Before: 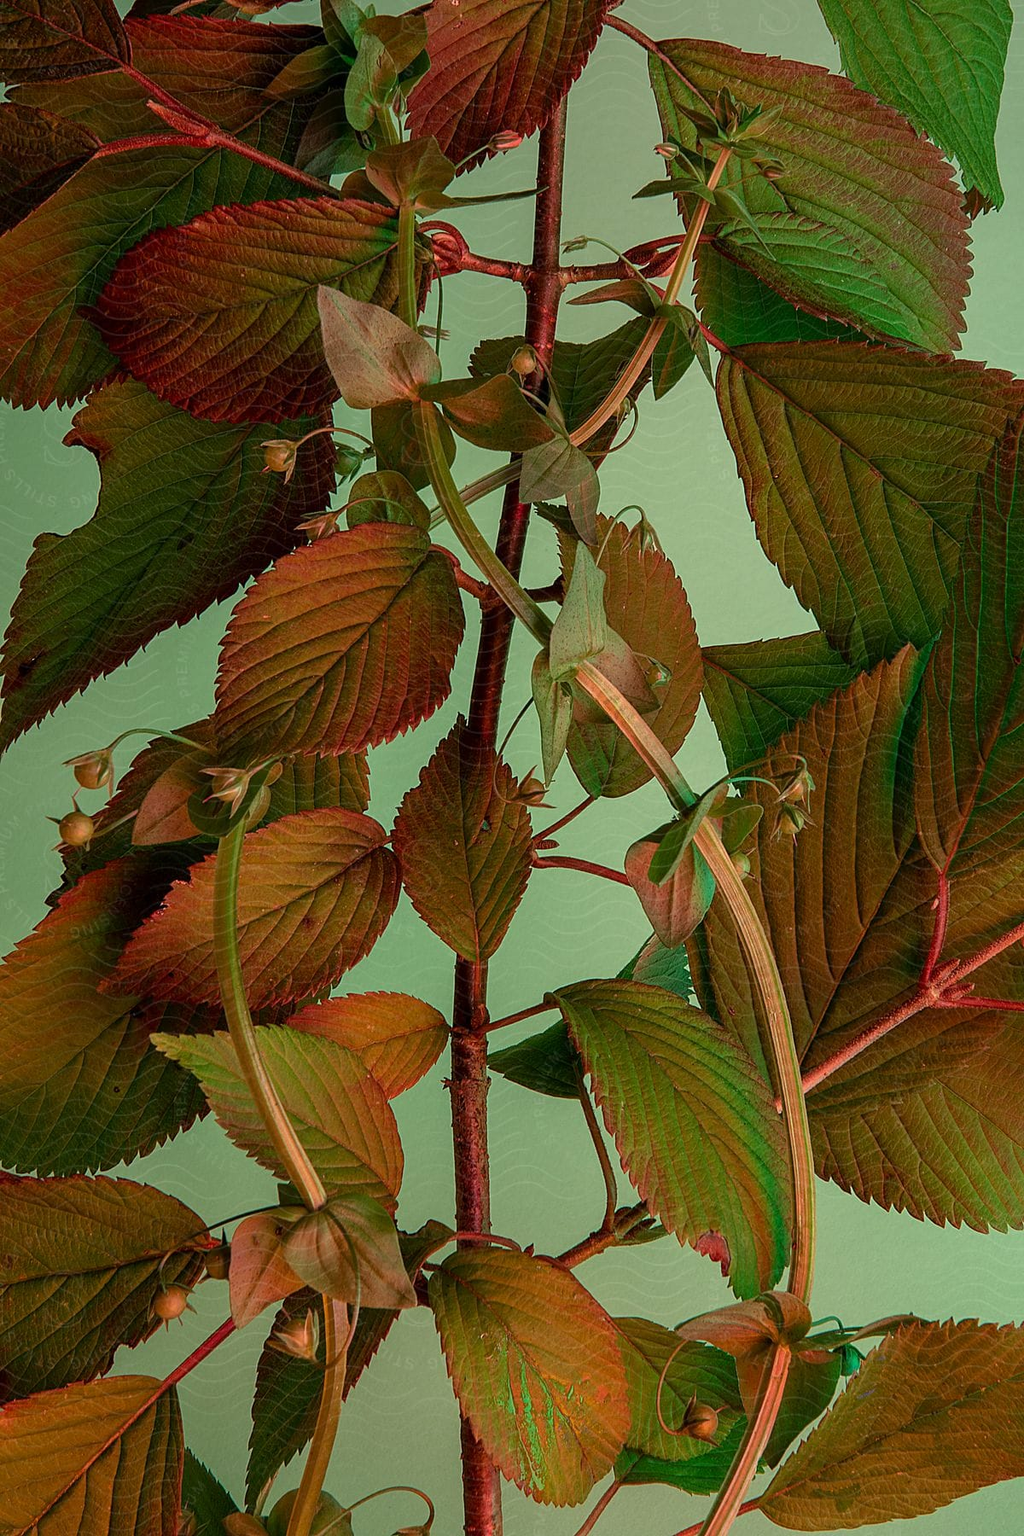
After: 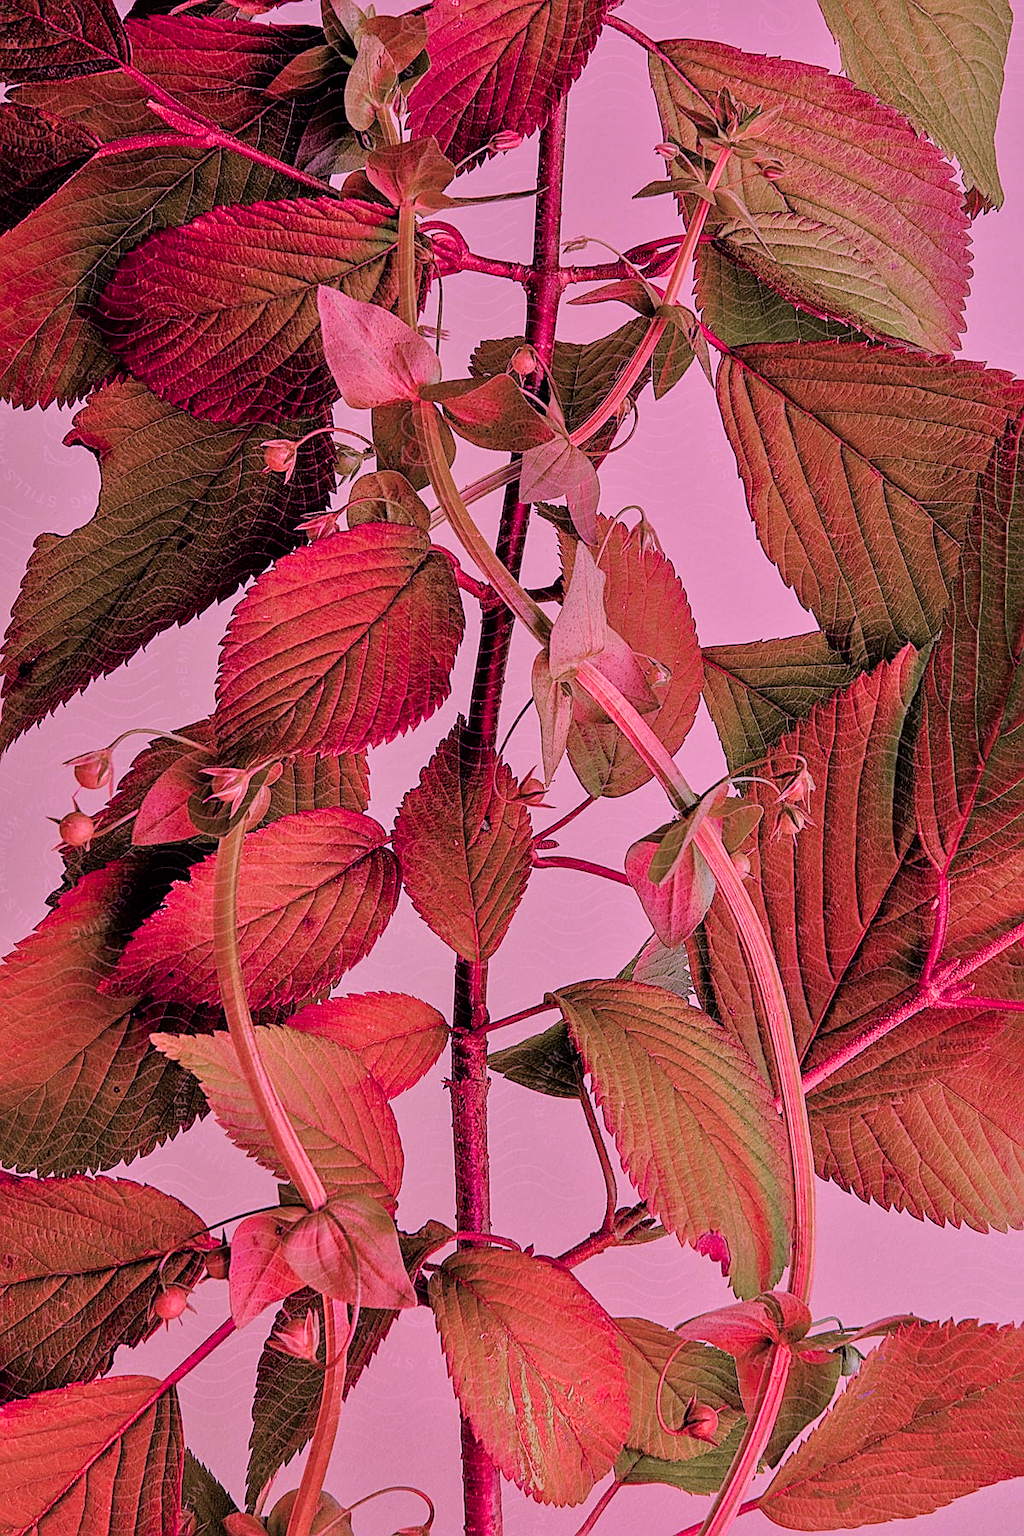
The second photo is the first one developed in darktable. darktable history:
tone equalizer: -7 EV 0.15 EV, -6 EV 0.6 EV, -5 EV 1.15 EV, -4 EV 1.33 EV, -3 EV 1.15 EV, -2 EV 0.6 EV, -1 EV 0.15 EV, mask exposure compensation -0.5 EV
filmic rgb: black relative exposure -7.65 EV, white relative exposure 4.56 EV, hardness 3.61
color calibration: illuminant custom, x 0.261, y 0.521, temperature 7054.11 K
sharpen: on, module defaults
